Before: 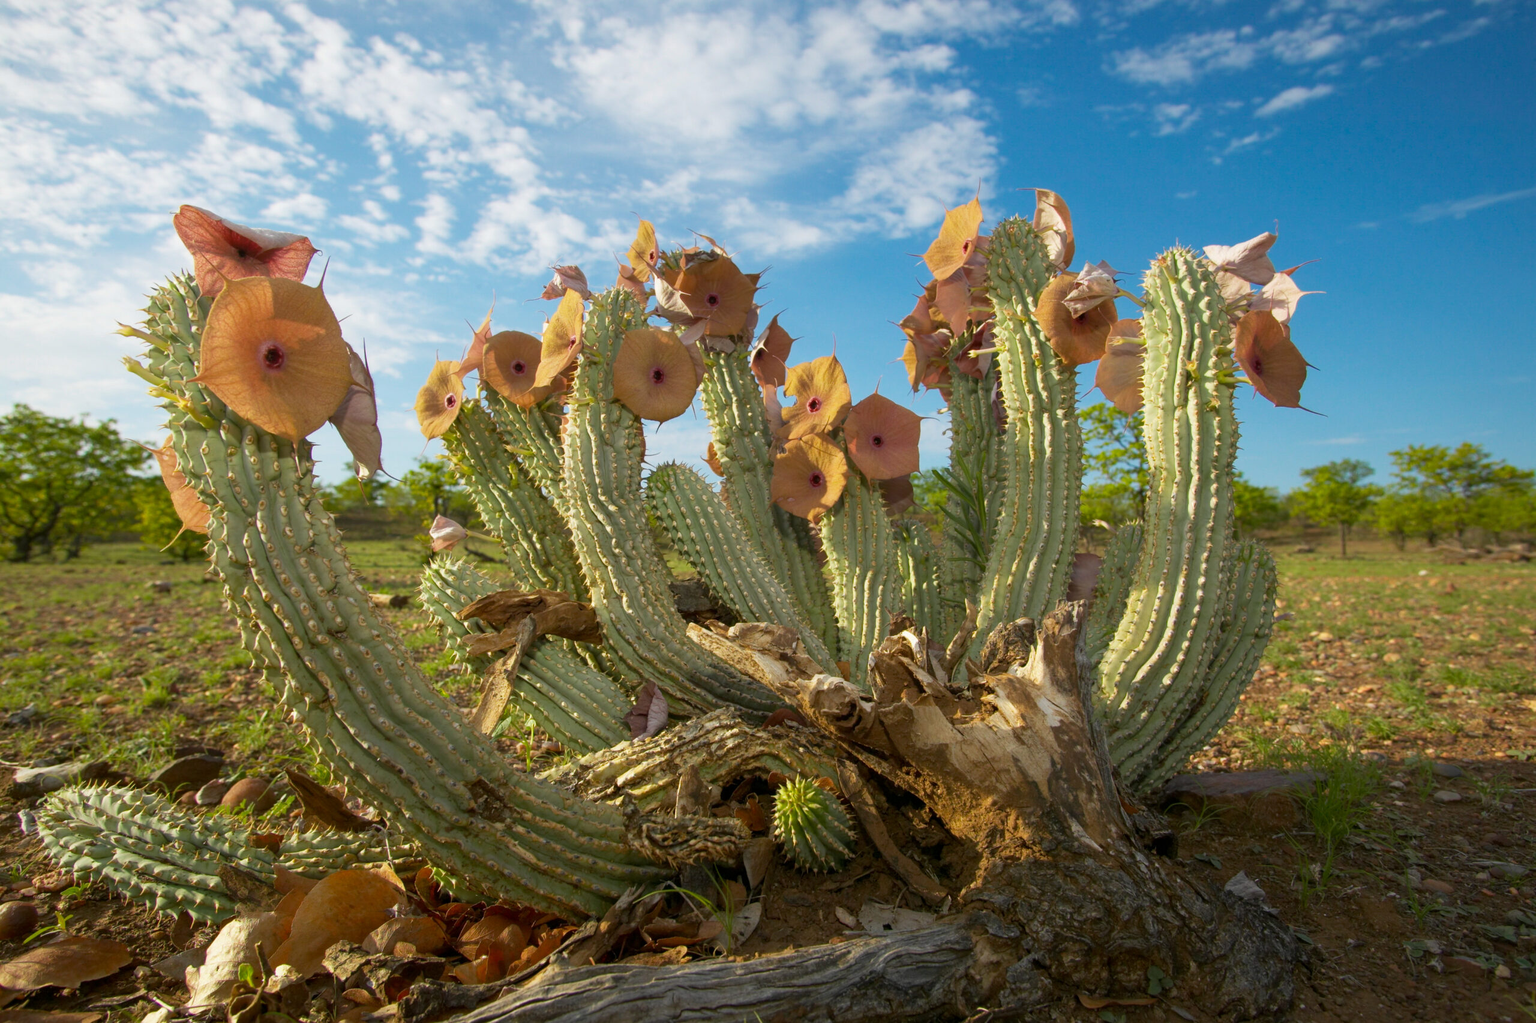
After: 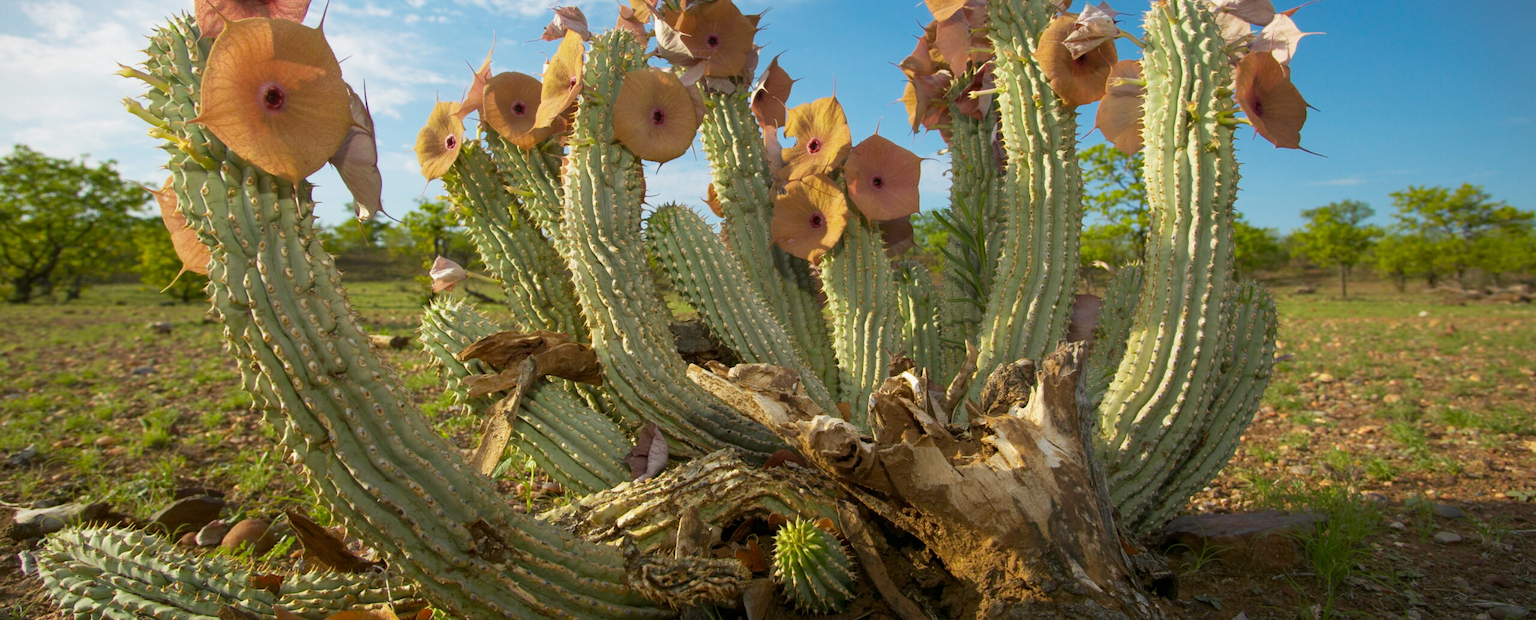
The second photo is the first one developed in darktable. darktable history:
vignetting: fall-off start 100%, brightness -0.282, width/height ratio 1.31
crop and rotate: top 25.357%, bottom 13.942%
